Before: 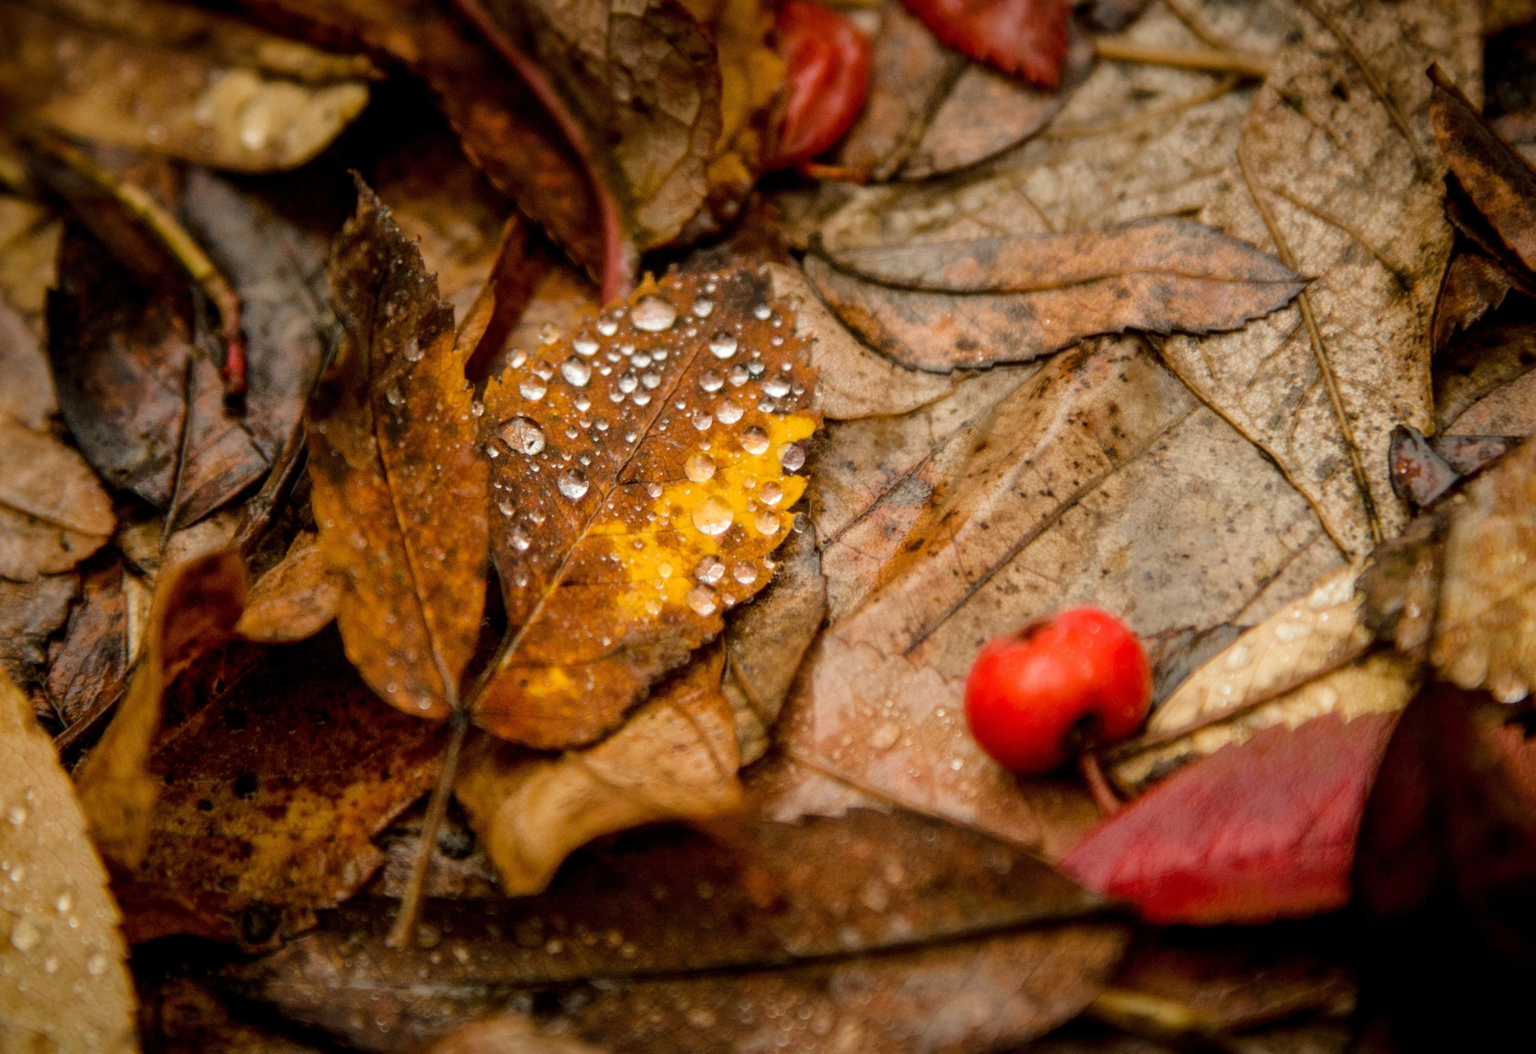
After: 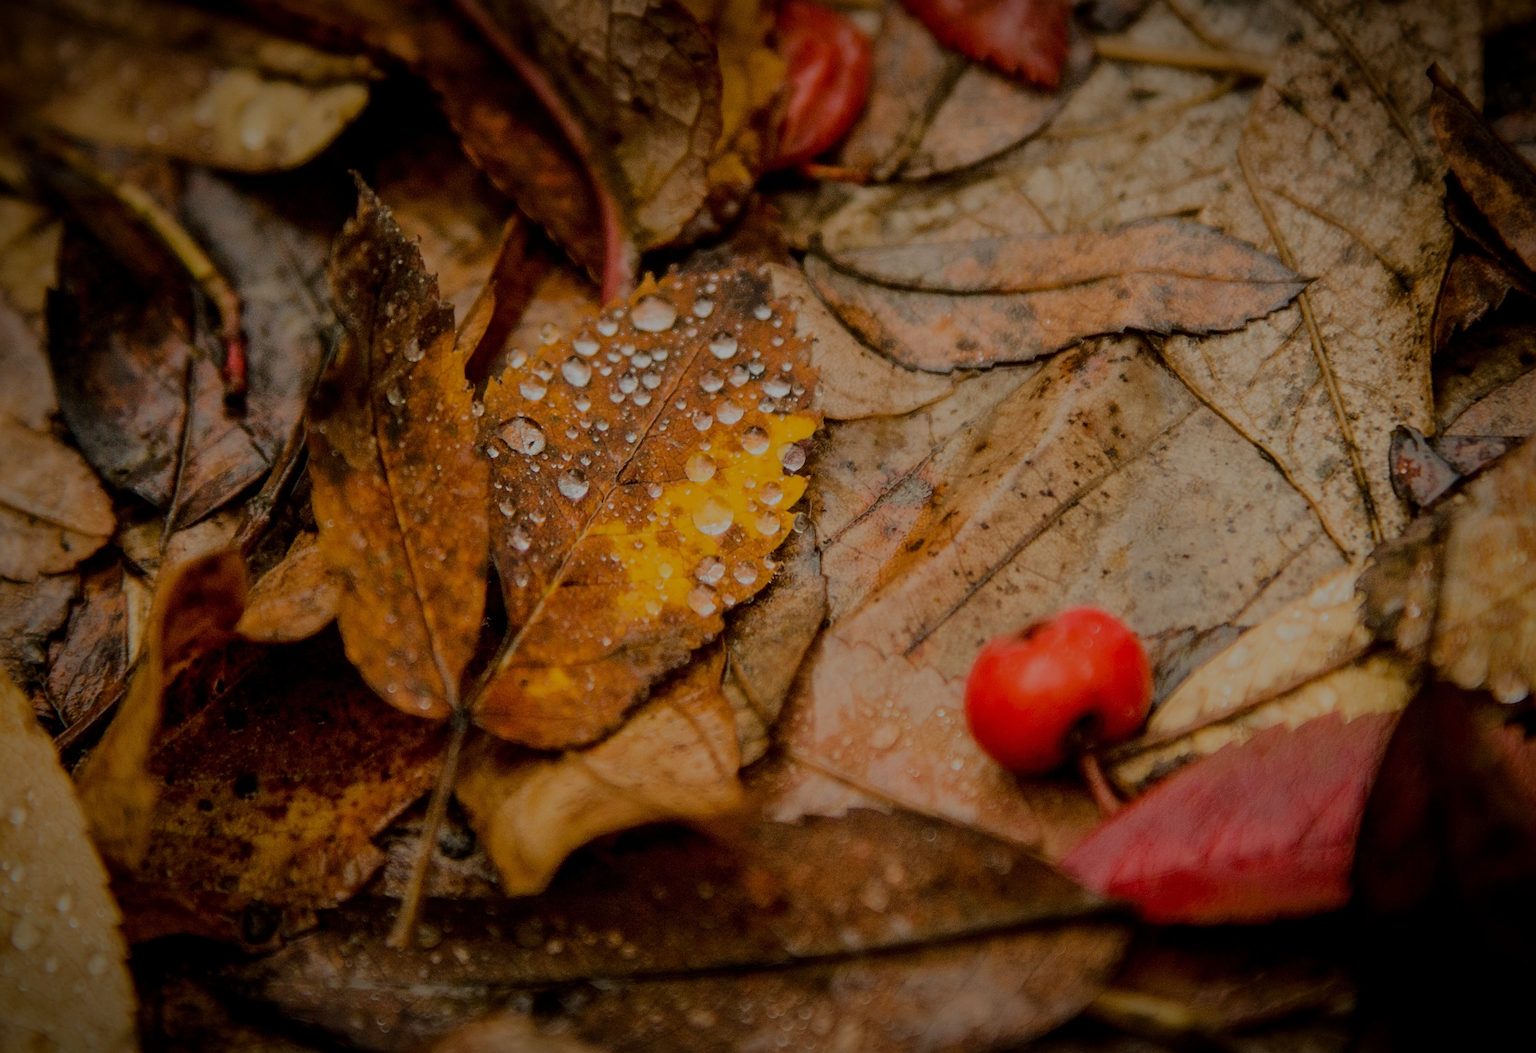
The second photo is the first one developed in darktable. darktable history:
exposure: exposure -0.455 EV, compensate highlight preservation false
sharpen: on, module defaults
tone equalizer: -8 EV -0.006 EV, -7 EV 0.021 EV, -6 EV -0.006 EV, -5 EV 0.007 EV, -4 EV -0.027 EV, -3 EV -0.234 EV, -2 EV -0.637 EV, -1 EV -0.996 EV, +0 EV -0.944 EV, edges refinement/feathering 500, mask exposure compensation -1.57 EV, preserve details no
vignetting: brightness -0.63, saturation -0.009, automatic ratio true, unbound false
